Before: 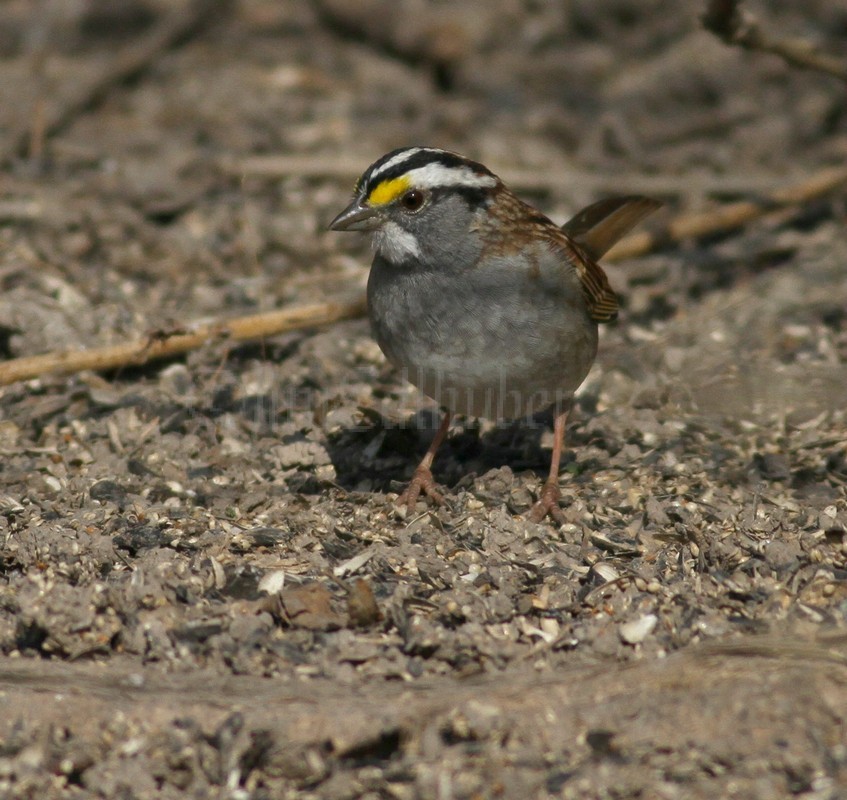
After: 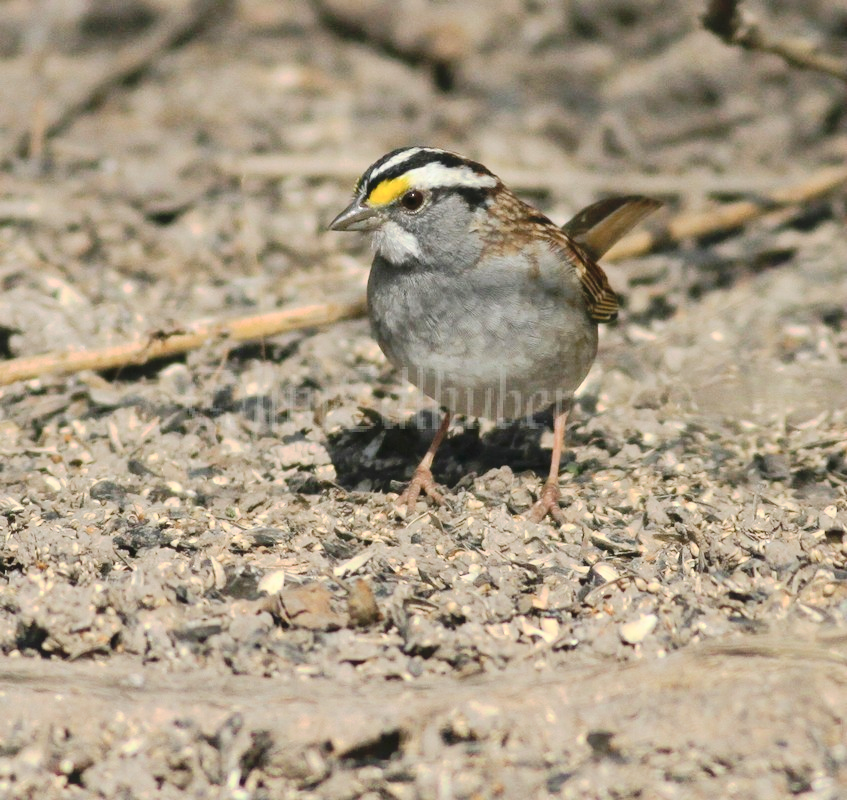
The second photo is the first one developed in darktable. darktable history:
tone curve: curves: ch0 [(0, 0) (0.003, 0.048) (0.011, 0.055) (0.025, 0.065) (0.044, 0.089) (0.069, 0.111) (0.1, 0.132) (0.136, 0.163) (0.177, 0.21) (0.224, 0.259) (0.277, 0.323) (0.335, 0.385) (0.399, 0.442) (0.468, 0.508) (0.543, 0.578) (0.623, 0.648) (0.709, 0.716) (0.801, 0.781) (0.898, 0.845) (1, 1)], preserve colors none
base curve: curves: ch0 [(0, 0) (0.018, 0.026) (0.143, 0.37) (0.33, 0.731) (0.458, 0.853) (0.735, 0.965) (0.905, 0.986) (1, 1)]
